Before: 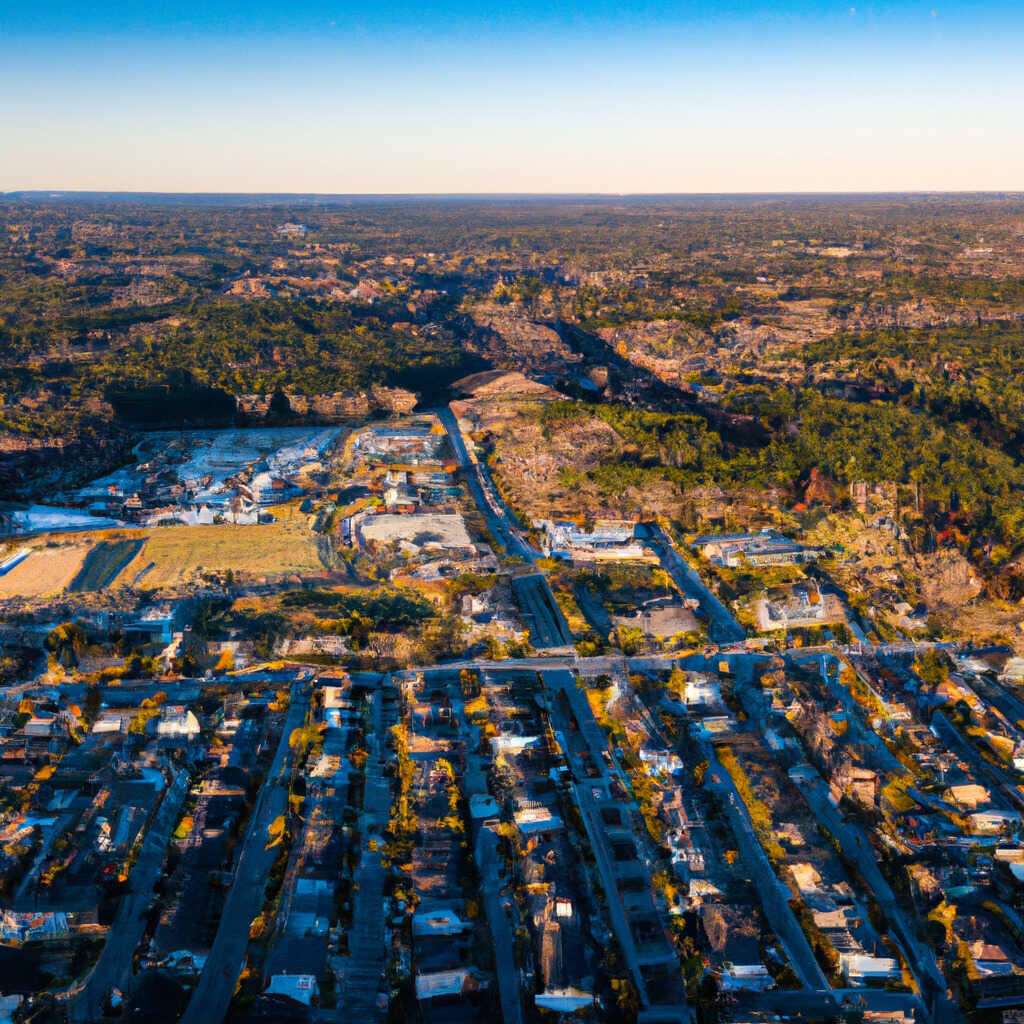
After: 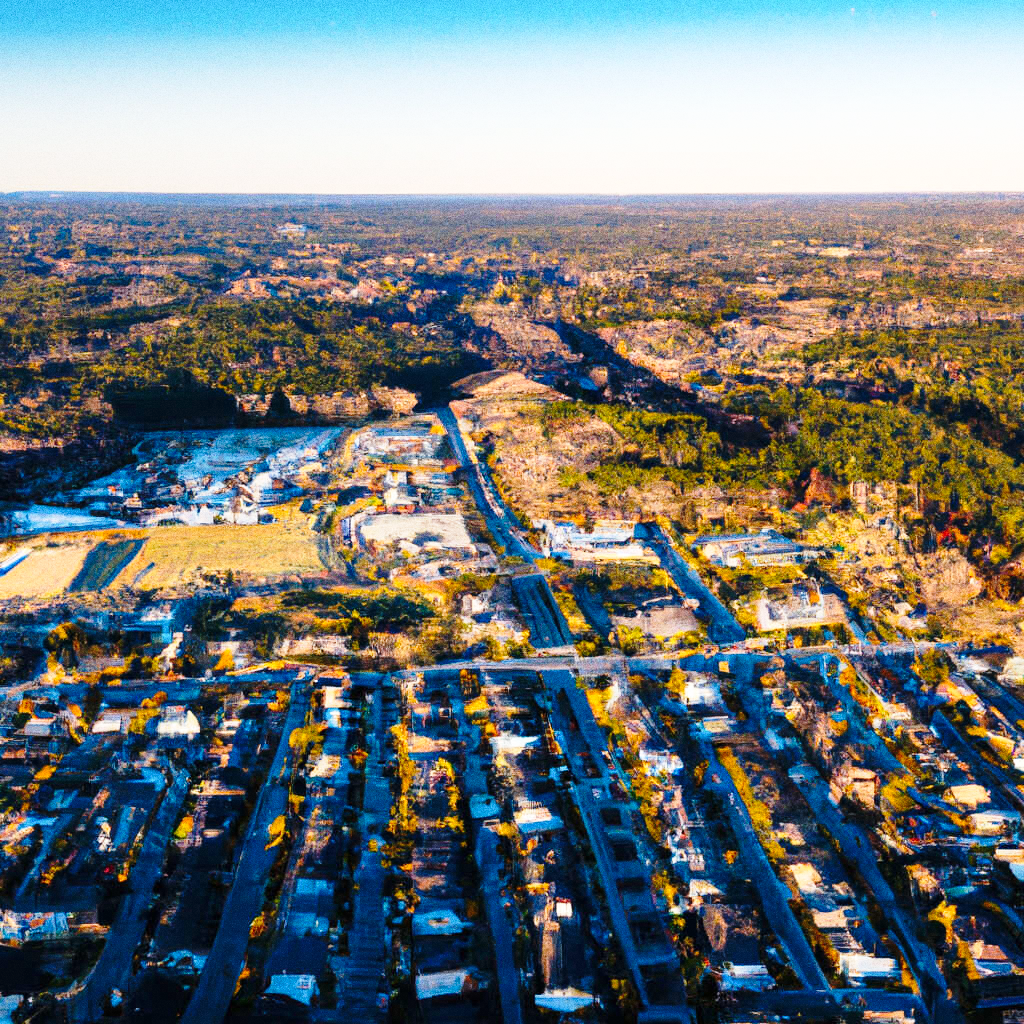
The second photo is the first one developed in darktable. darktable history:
base curve: curves: ch0 [(0, 0) (0.028, 0.03) (0.121, 0.232) (0.46, 0.748) (0.859, 0.968) (1, 1)], preserve colors none
grain: coarseness 0.09 ISO, strength 40%
